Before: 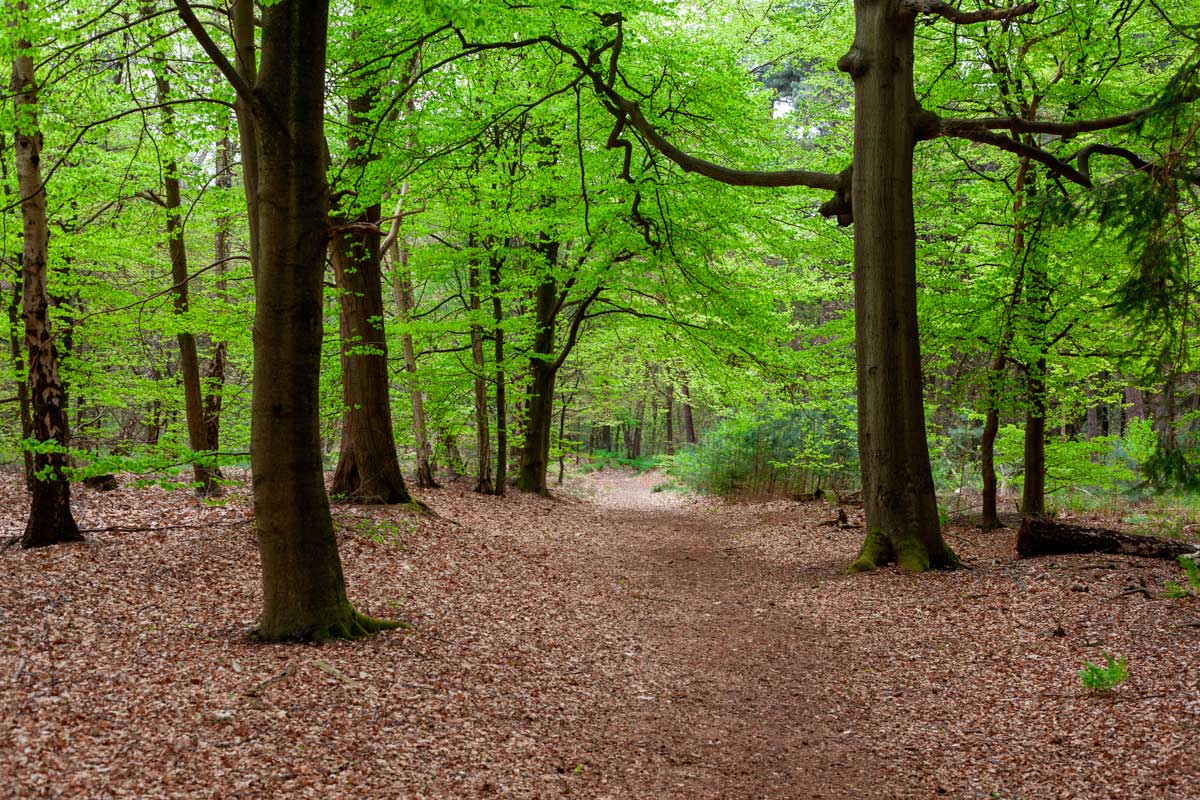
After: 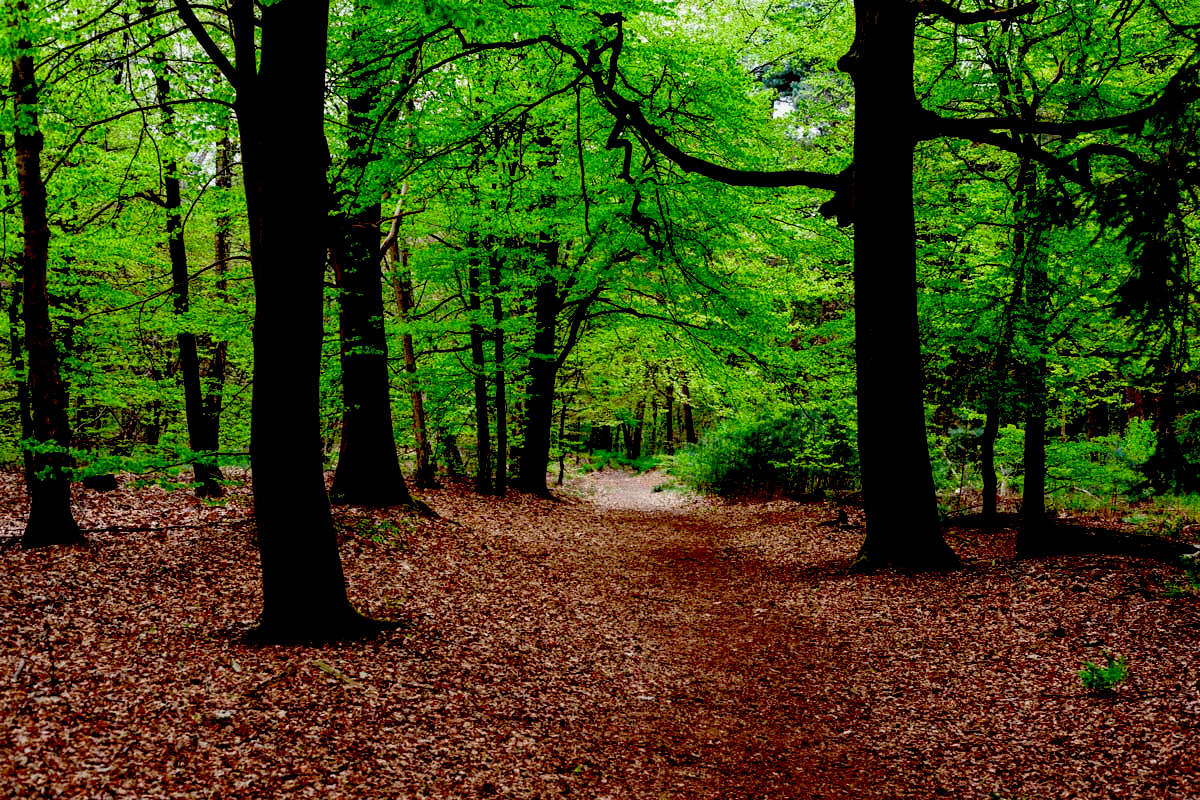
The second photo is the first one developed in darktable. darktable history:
exposure: black level correction 0.1, exposure -0.092 EV, compensate highlight preservation false
